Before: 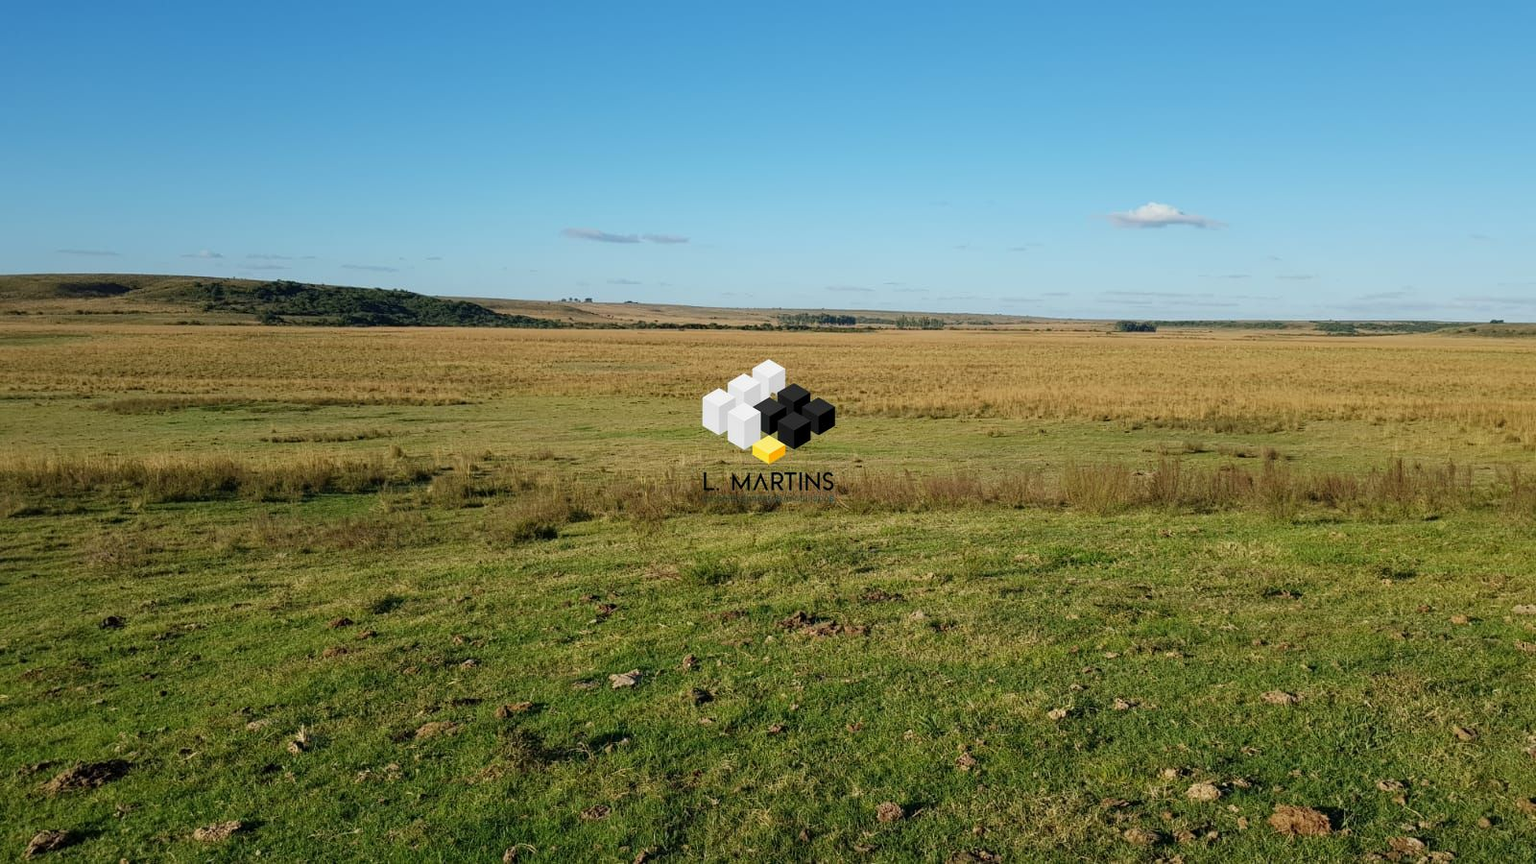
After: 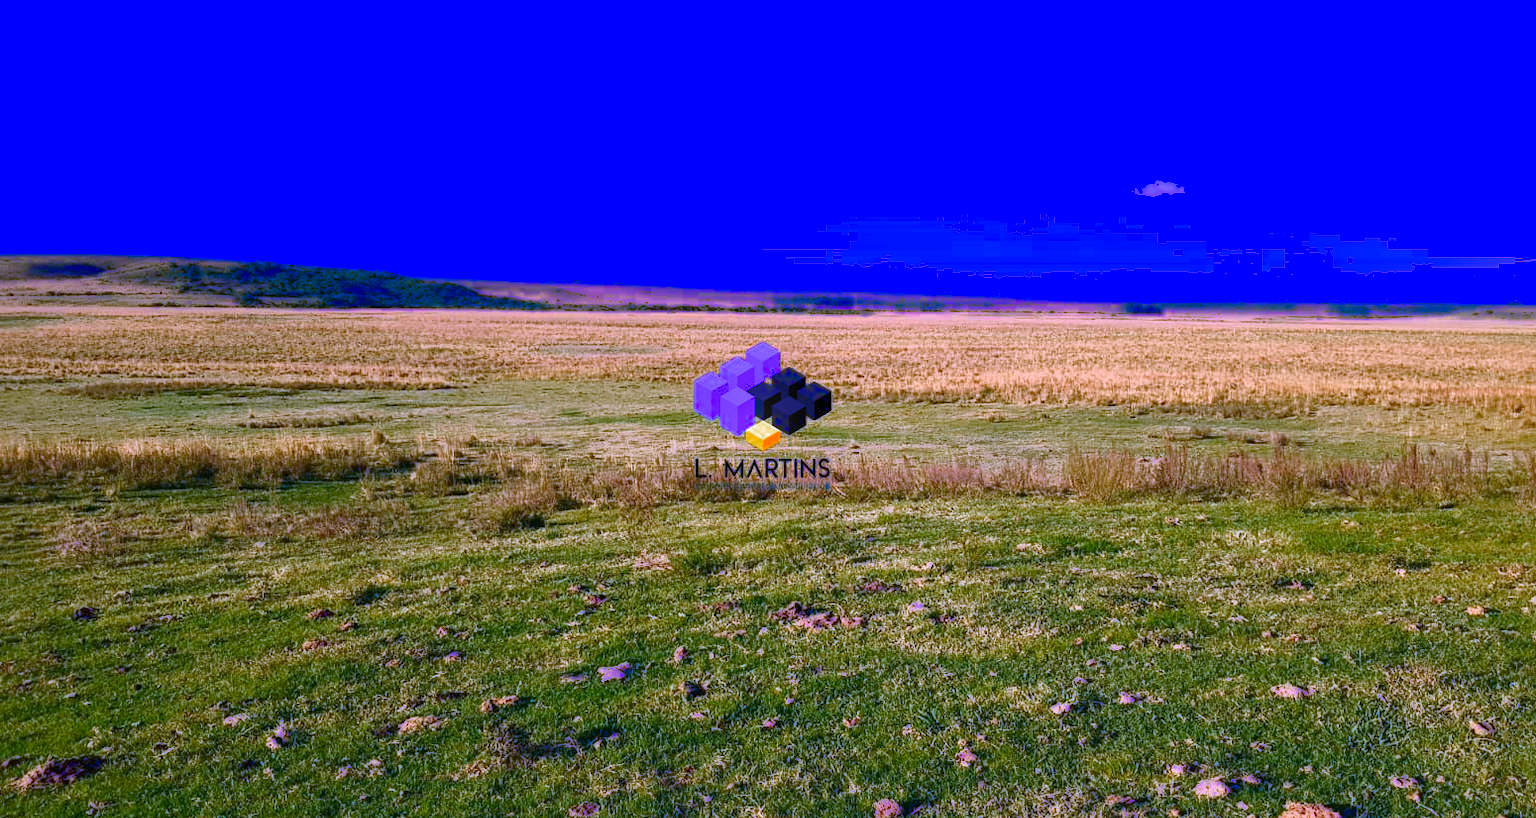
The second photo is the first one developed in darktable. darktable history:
exposure: black level correction 0, exposure 0.6 EV, compensate highlight preservation false
white balance: red 0.98, blue 1.61
crop: left 1.964%, top 3.251%, right 1.122%, bottom 4.933%
contrast brightness saturation: contrast 0.18, saturation 0.3
color zones: curves: ch0 [(0, 0.553) (0.123, 0.58) (0.23, 0.419) (0.468, 0.155) (0.605, 0.132) (0.723, 0.063) (0.833, 0.172) (0.921, 0.468)]; ch1 [(0.025, 0.645) (0.229, 0.584) (0.326, 0.551) (0.537, 0.446) (0.599, 0.911) (0.708, 1) (0.805, 0.944)]; ch2 [(0.086, 0.468) (0.254, 0.464) (0.638, 0.564) (0.702, 0.592) (0.768, 0.564)]
shadows and highlights: on, module defaults
bloom: size 5%, threshold 95%, strength 15%
